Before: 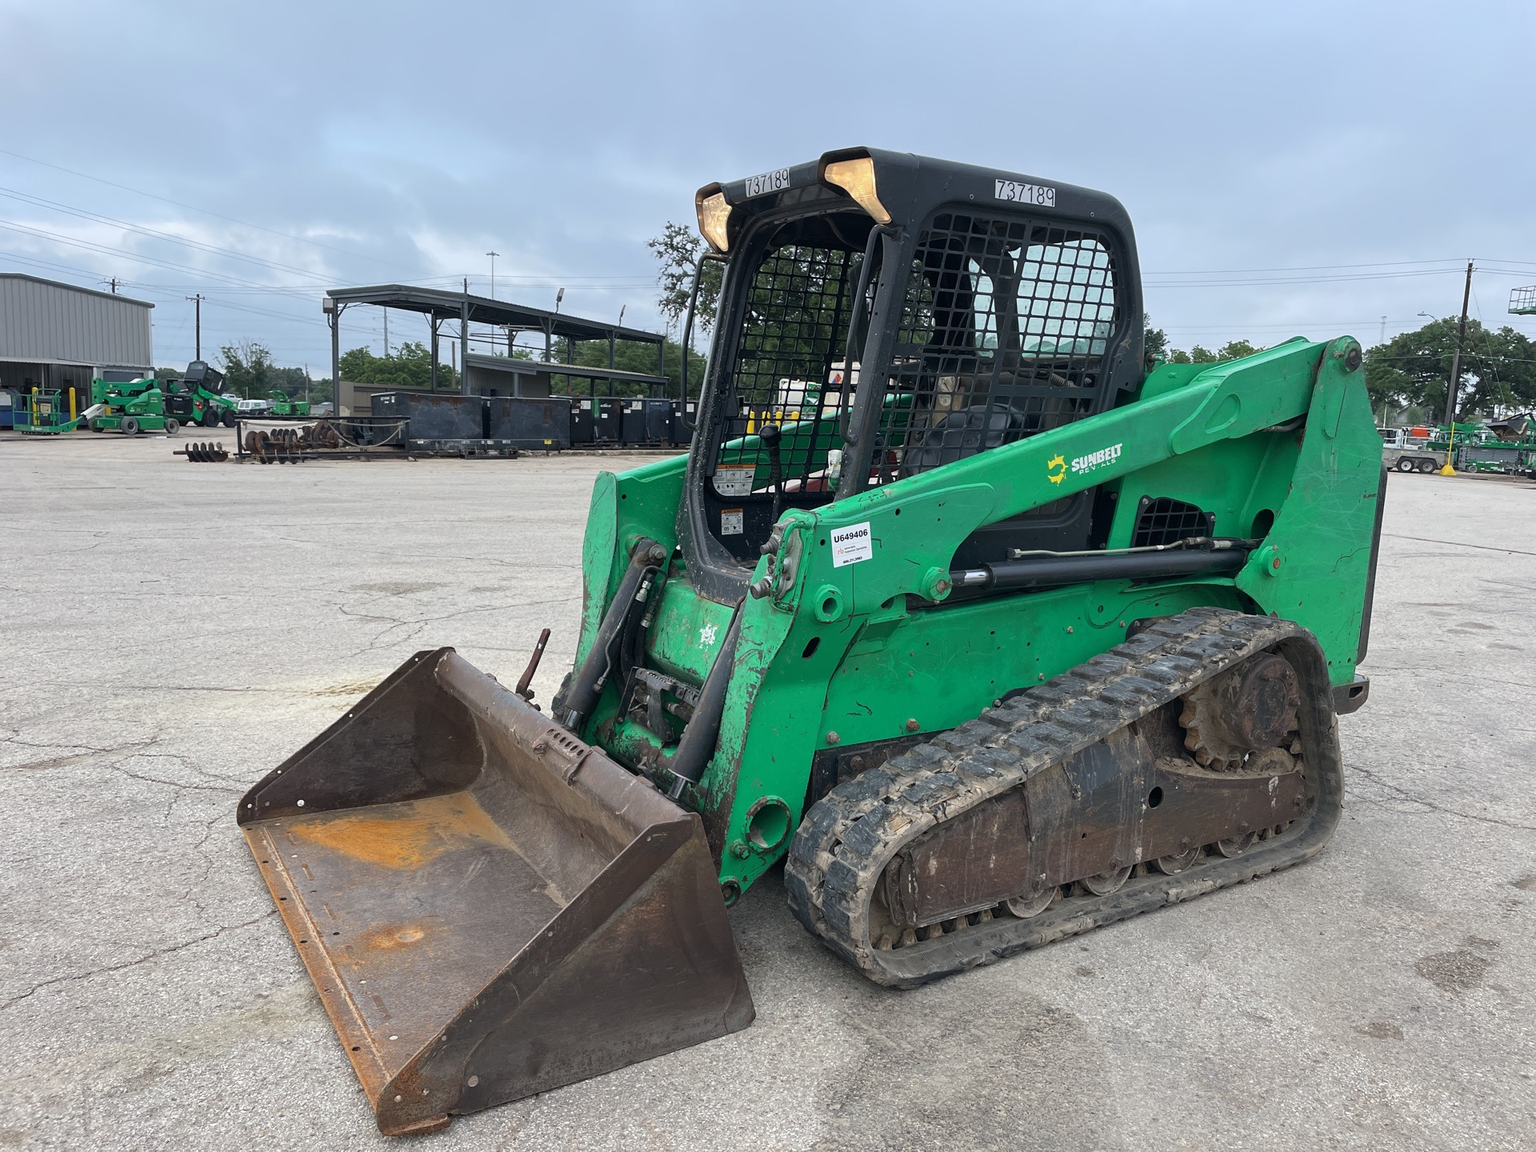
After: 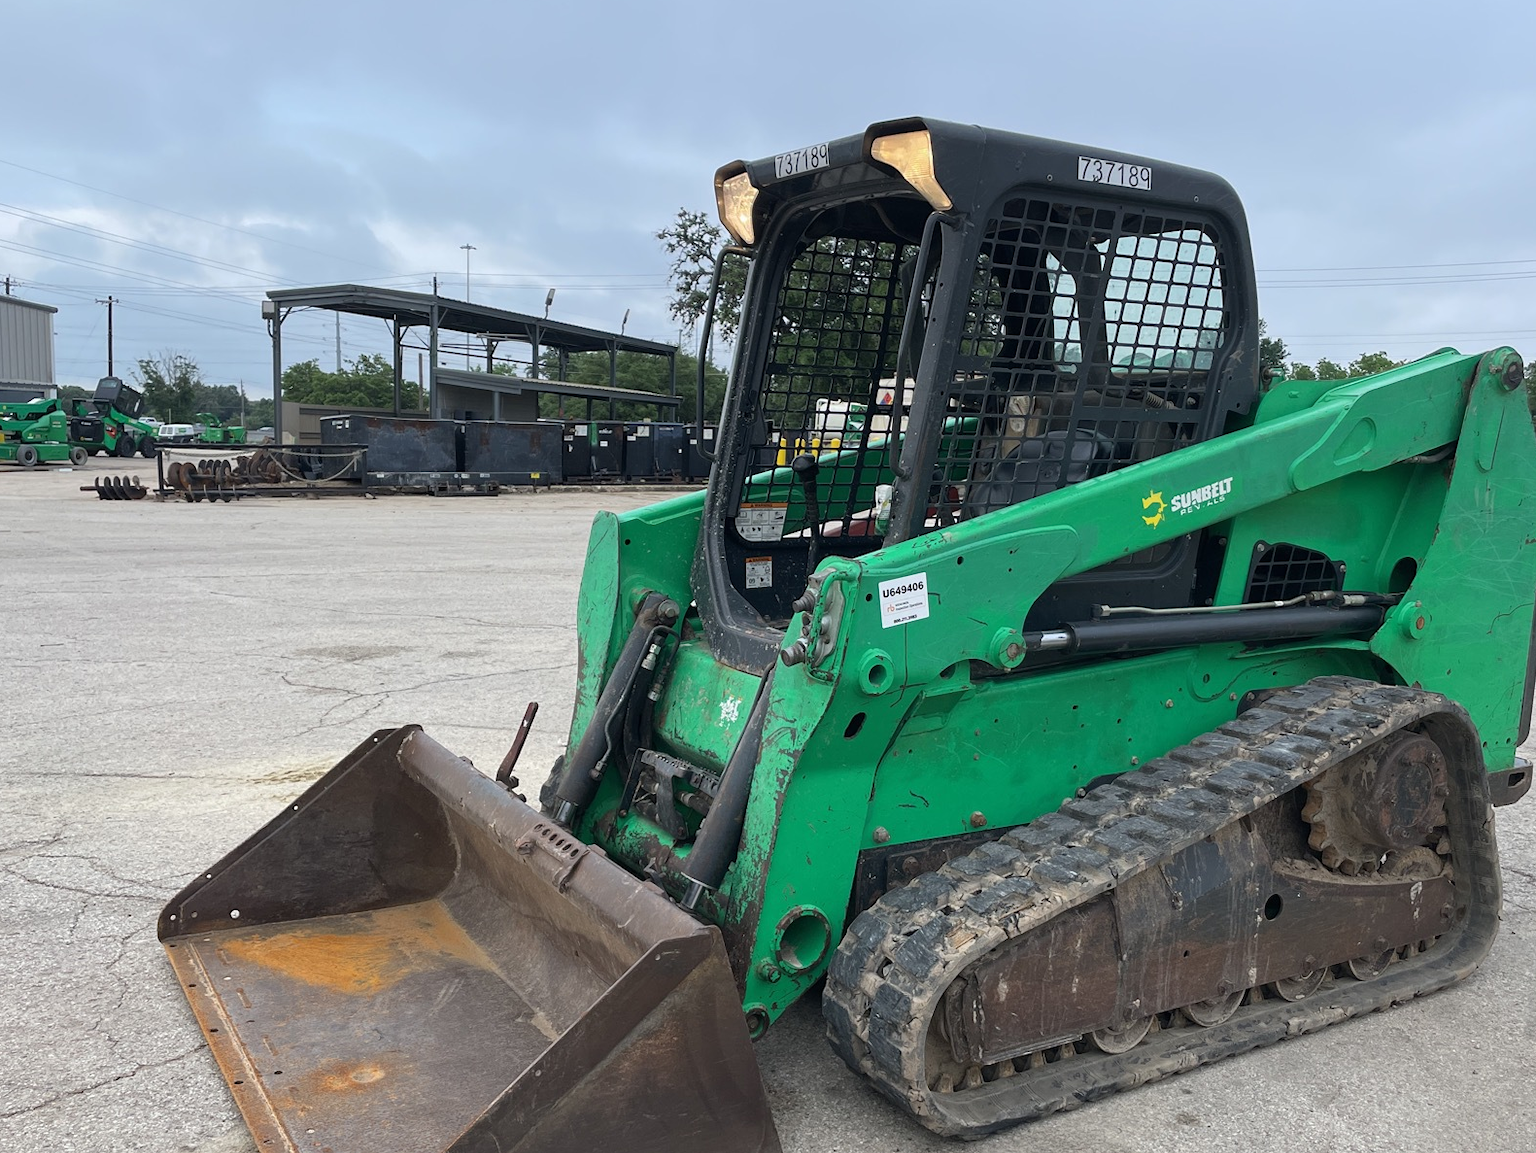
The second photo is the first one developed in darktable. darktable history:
crop and rotate: left 7.029%, top 4.399%, right 10.622%, bottom 13.118%
